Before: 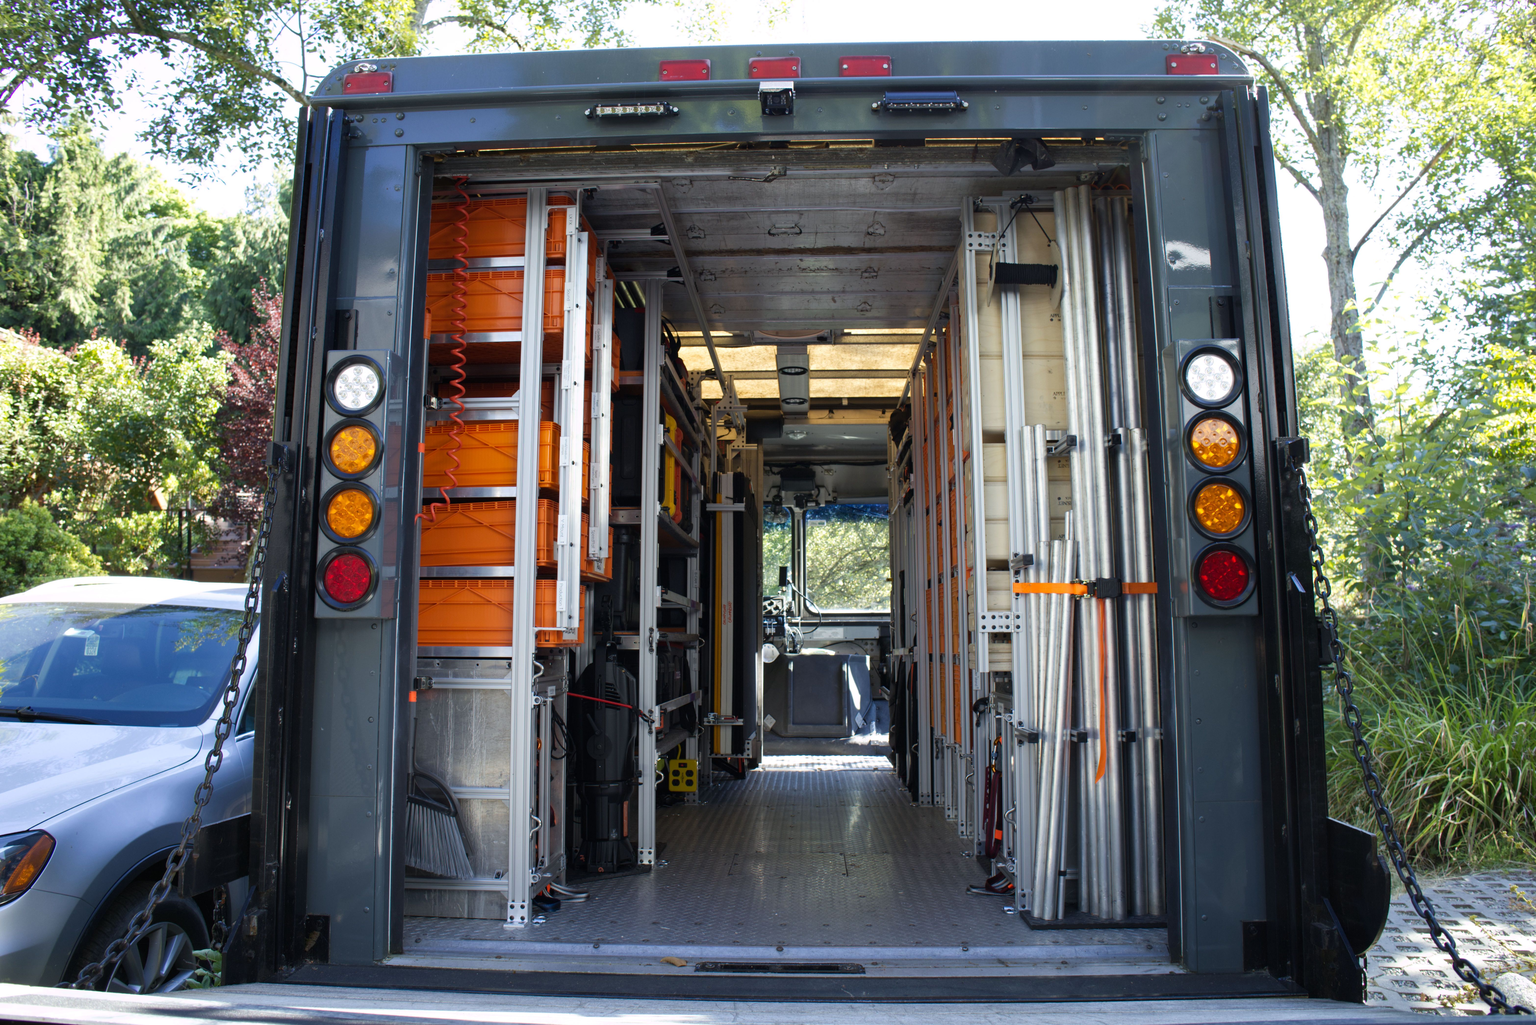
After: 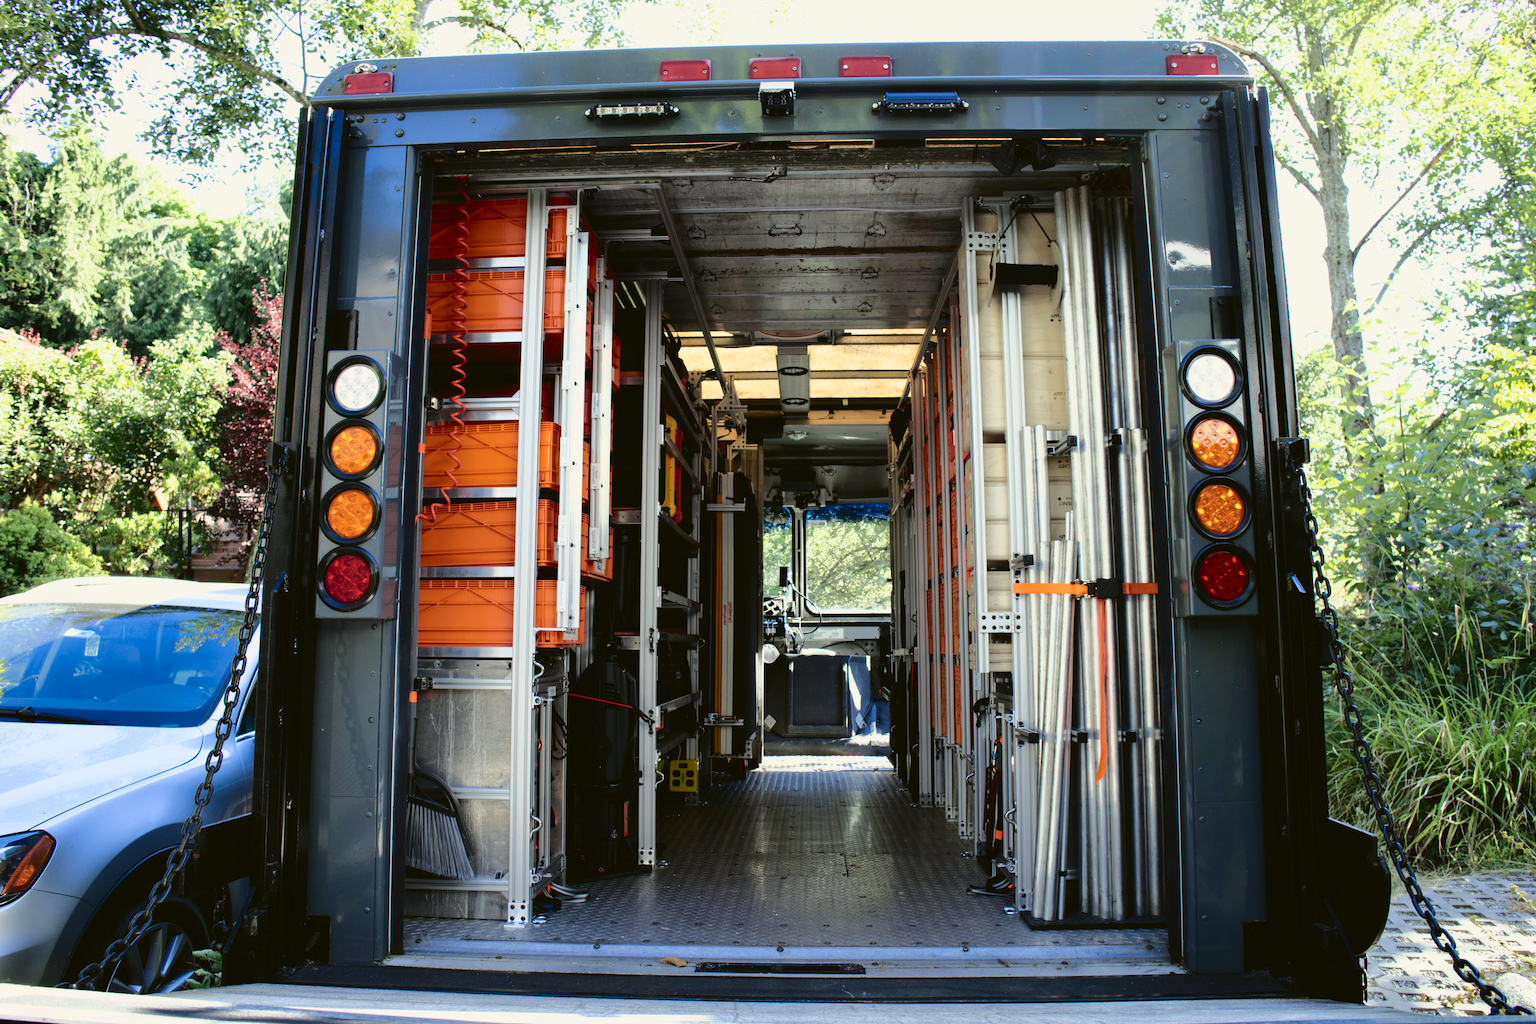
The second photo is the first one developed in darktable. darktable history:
tone curve: curves: ch0 [(0, 0.039) (0.194, 0.159) (0.469, 0.544) (0.693, 0.77) (0.751, 0.871) (1, 1)]; ch1 [(0, 0) (0.508, 0.506) (0.547, 0.563) (0.592, 0.631) (0.715, 0.706) (1, 1)]; ch2 [(0, 0) (0.243, 0.175) (0.362, 0.301) (0.492, 0.515) (0.544, 0.557) (0.595, 0.612) (0.631, 0.641) (1, 1)], color space Lab, independent channels, preserve colors none
filmic rgb: black relative exposure -5.83 EV, white relative exposure 3.4 EV, hardness 3.68
